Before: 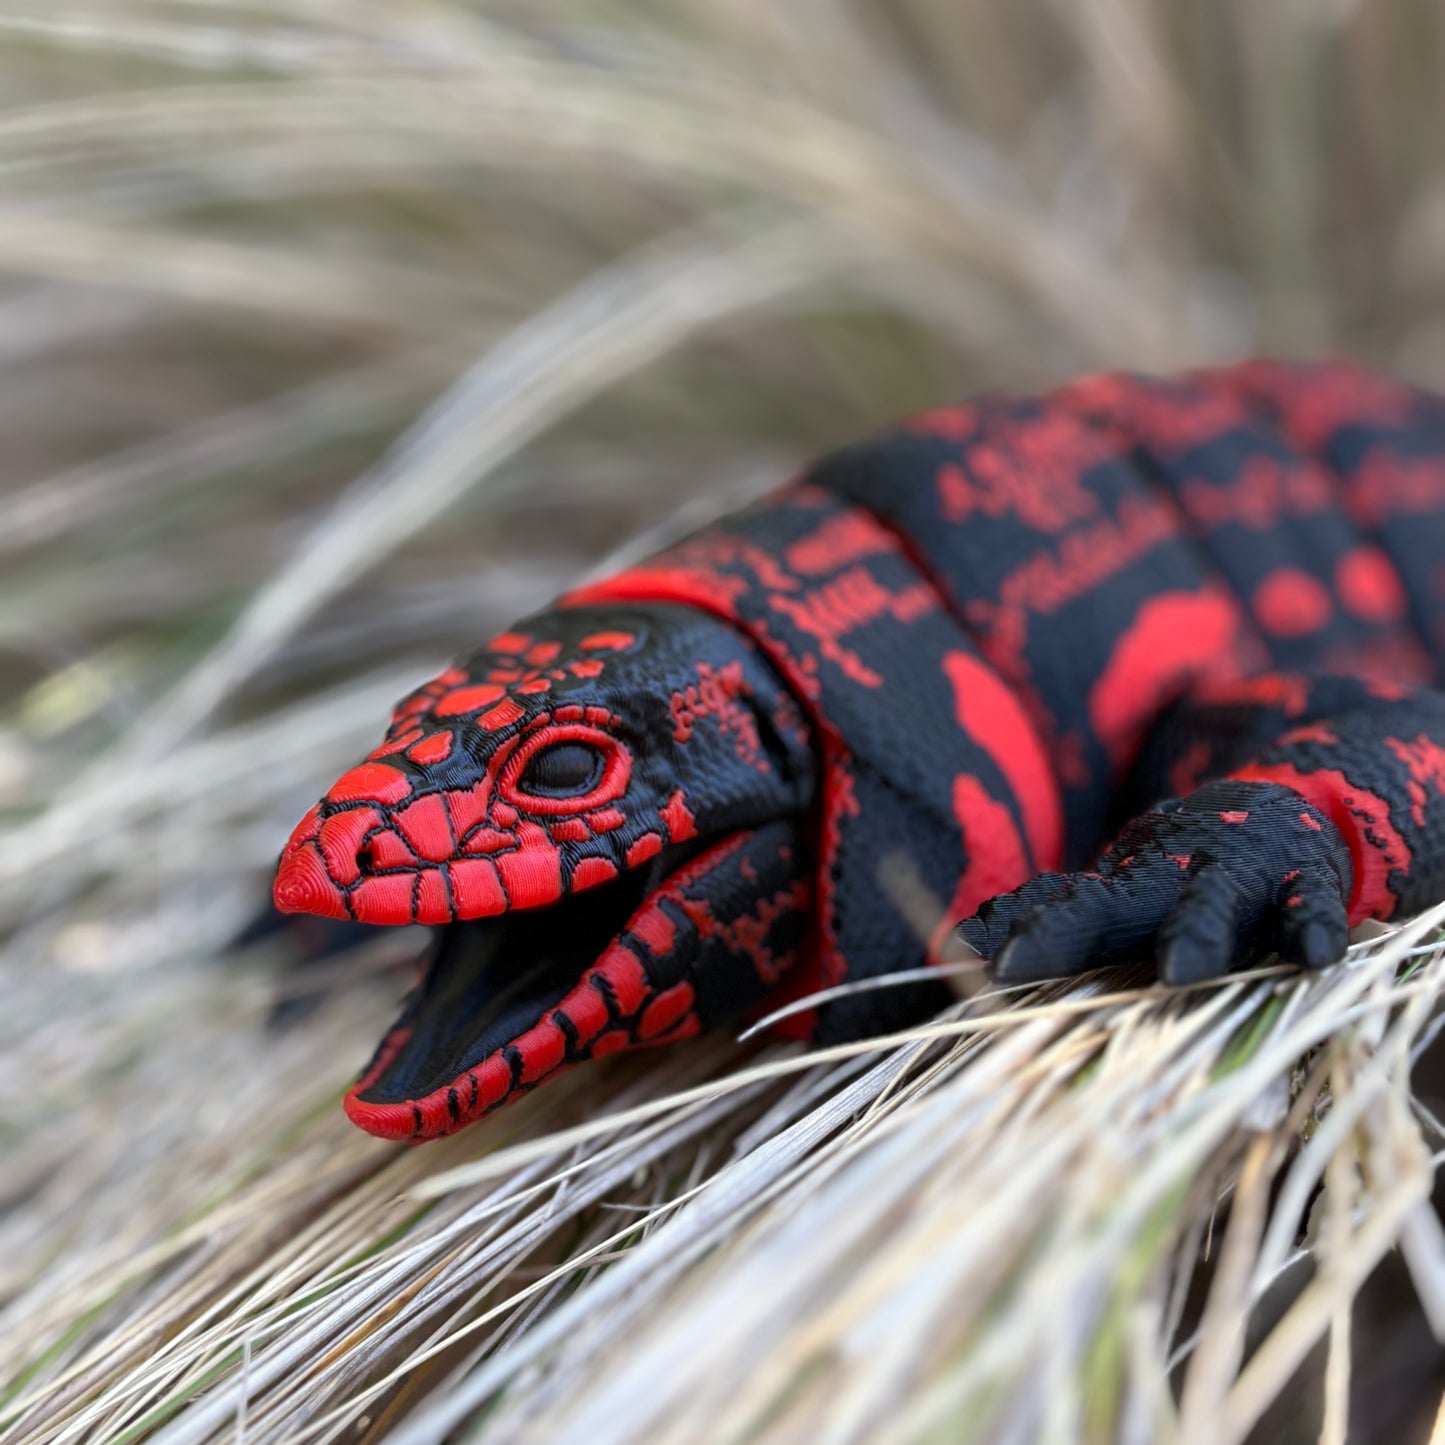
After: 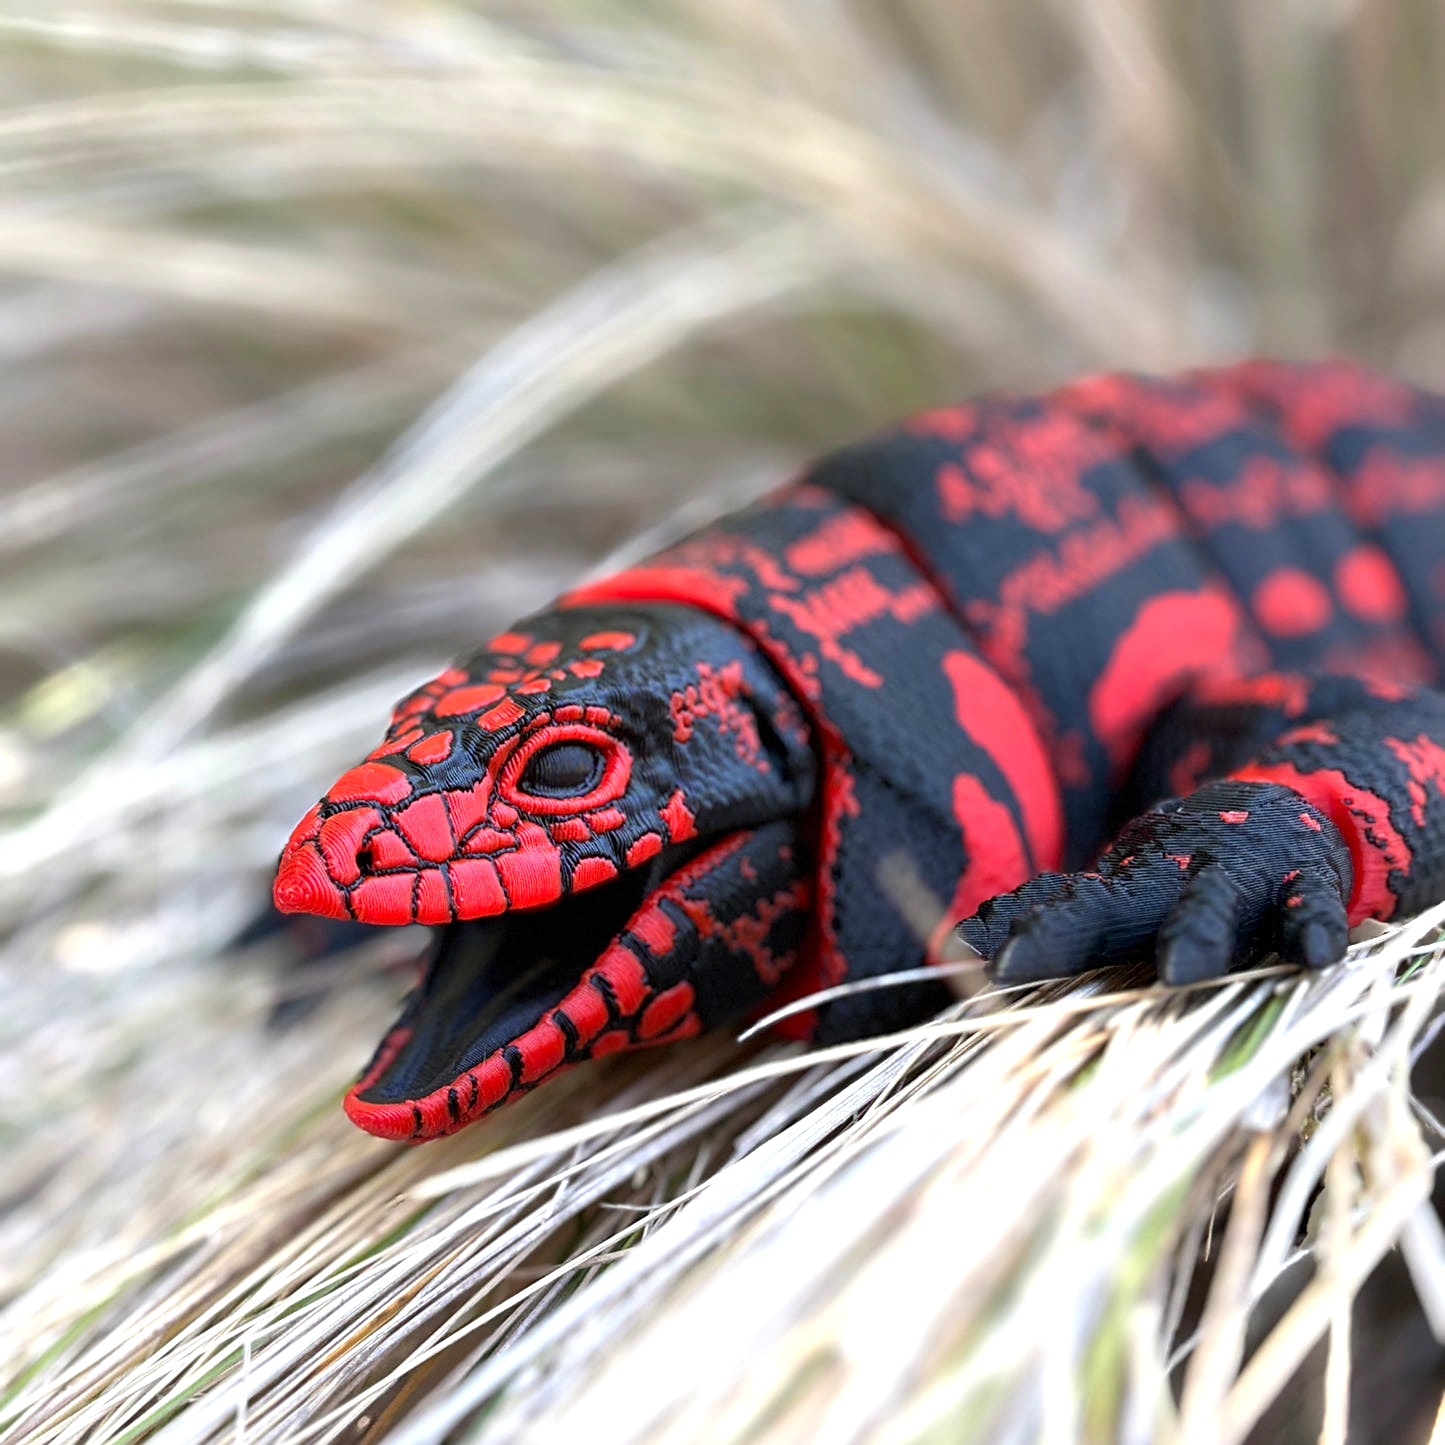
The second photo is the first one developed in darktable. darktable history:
sharpen: on, module defaults
exposure: exposure 0.7 EV, compensate highlight preservation false
